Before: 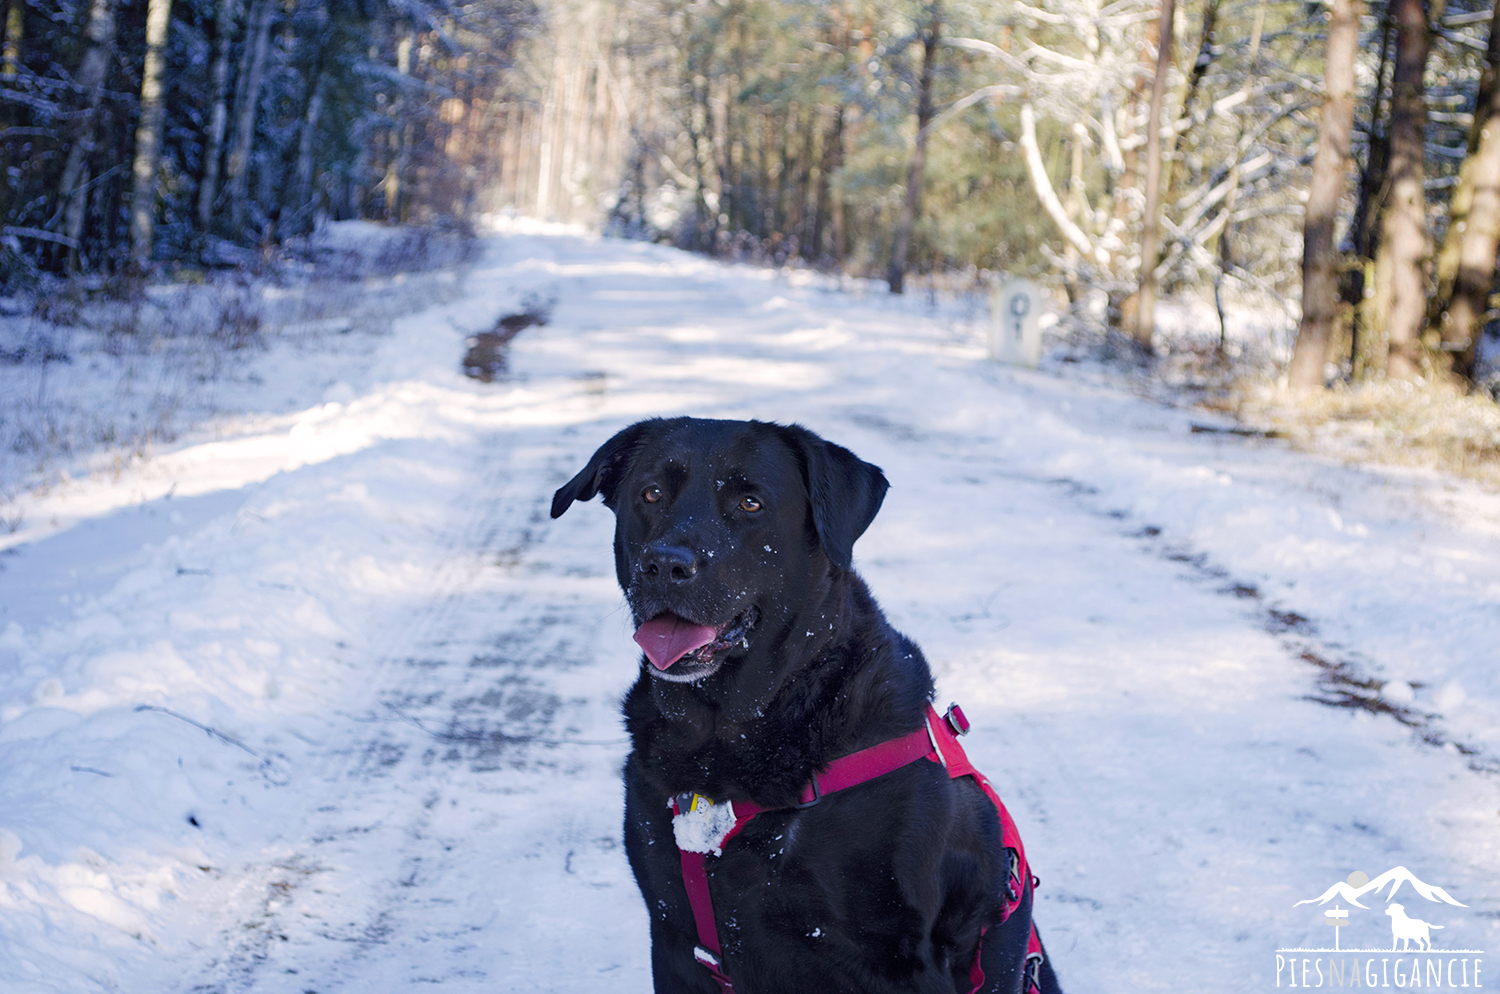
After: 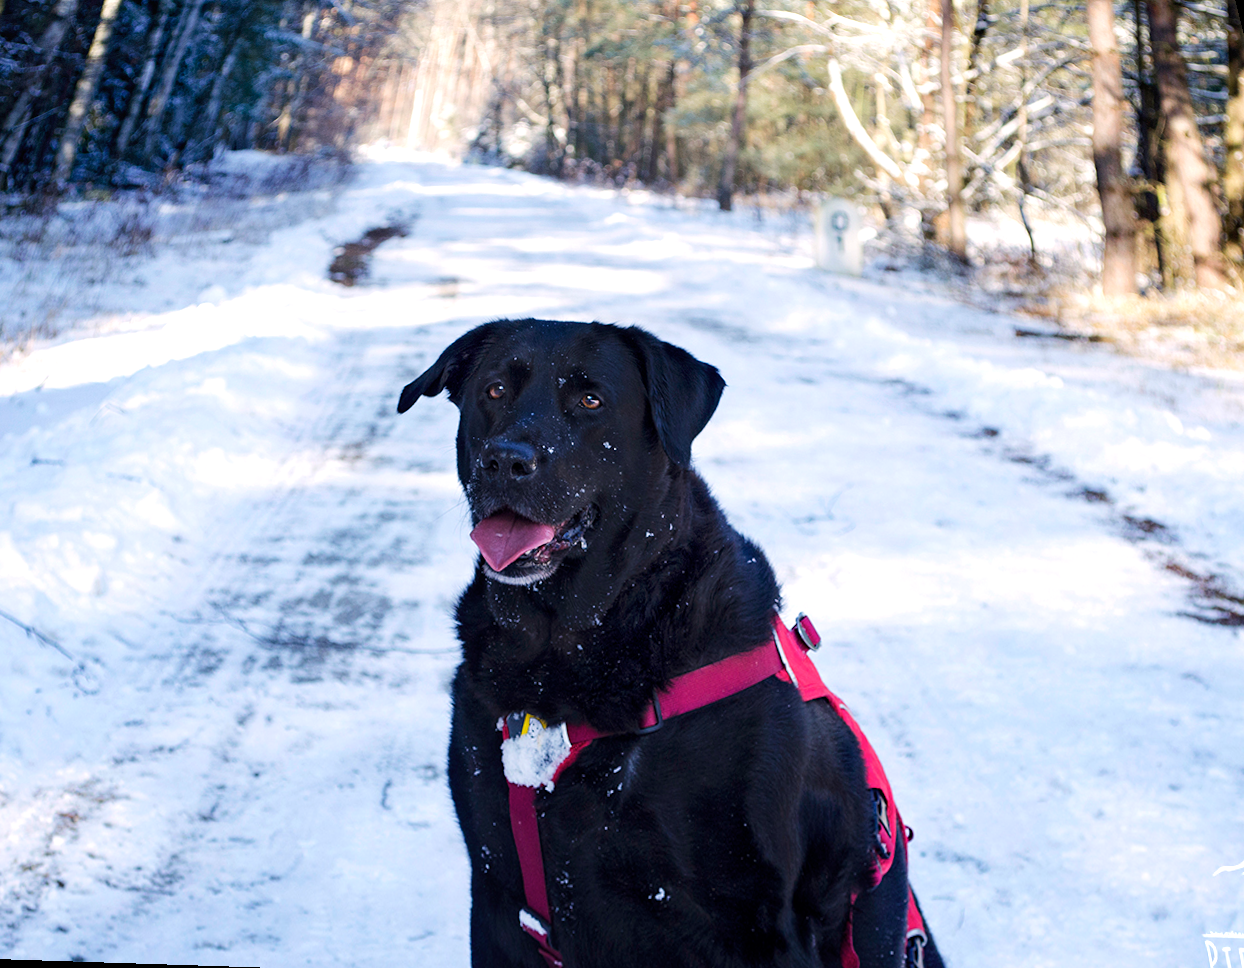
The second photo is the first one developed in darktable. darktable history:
rotate and perspective: rotation 0.72°, lens shift (vertical) -0.352, lens shift (horizontal) -0.051, crop left 0.152, crop right 0.859, crop top 0.019, crop bottom 0.964
contrast brightness saturation: saturation -0.04
tone equalizer: -8 EV -0.417 EV, -7 EV -0.389 EV, -6 EV -0.333 EV, -5 EV -0.222 EV, -3 EV 0.222 EV, -2 EV 0.333 EV, -1 EV 0.389 EV, +0 EV 0.417 EV, edges refinement/feathering 500, mask exposure compensation -1.57 EV, preserve details no
